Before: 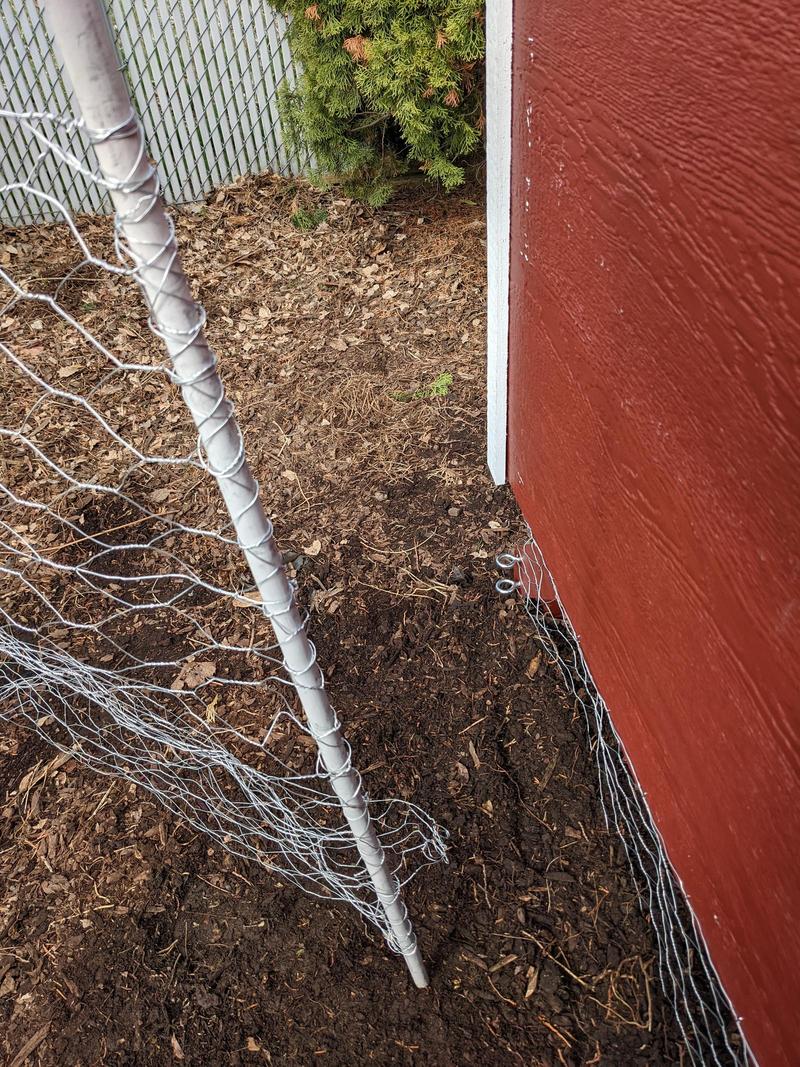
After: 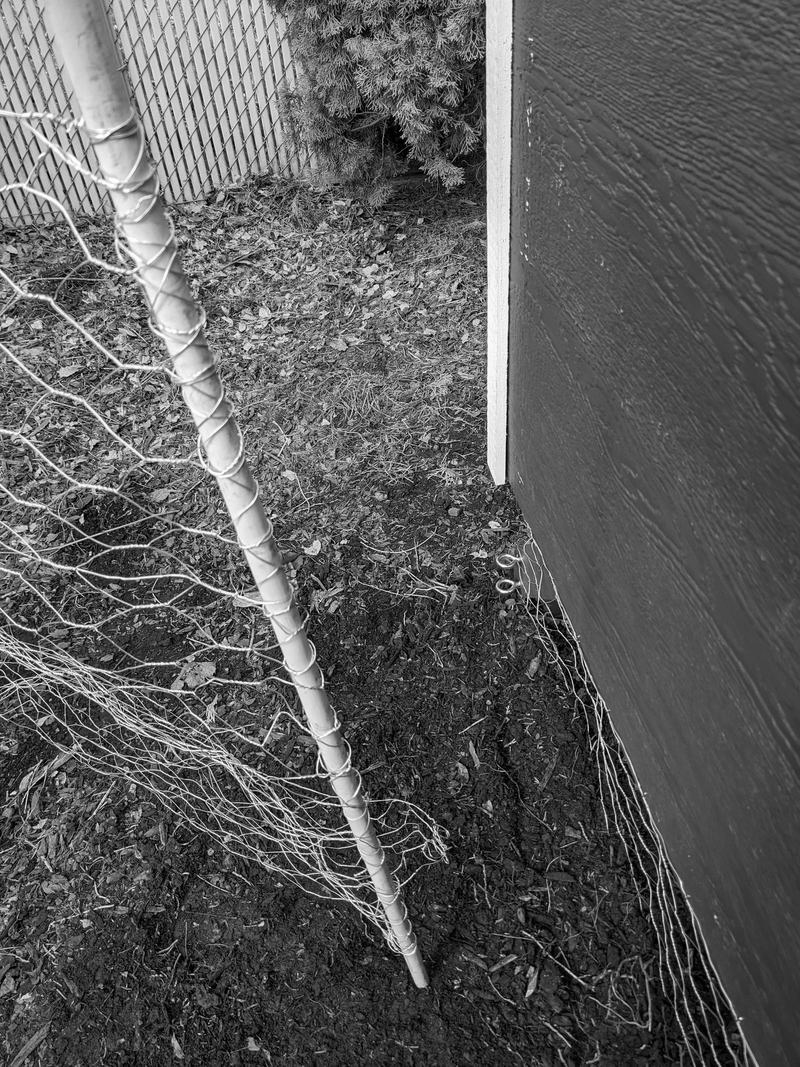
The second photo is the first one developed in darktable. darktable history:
color balance rgb: linear chroma grading › global chroma 42%, perceptual saturation grading › global saturation 42%, global vibrance 33%
monochrome: on, module defaults
